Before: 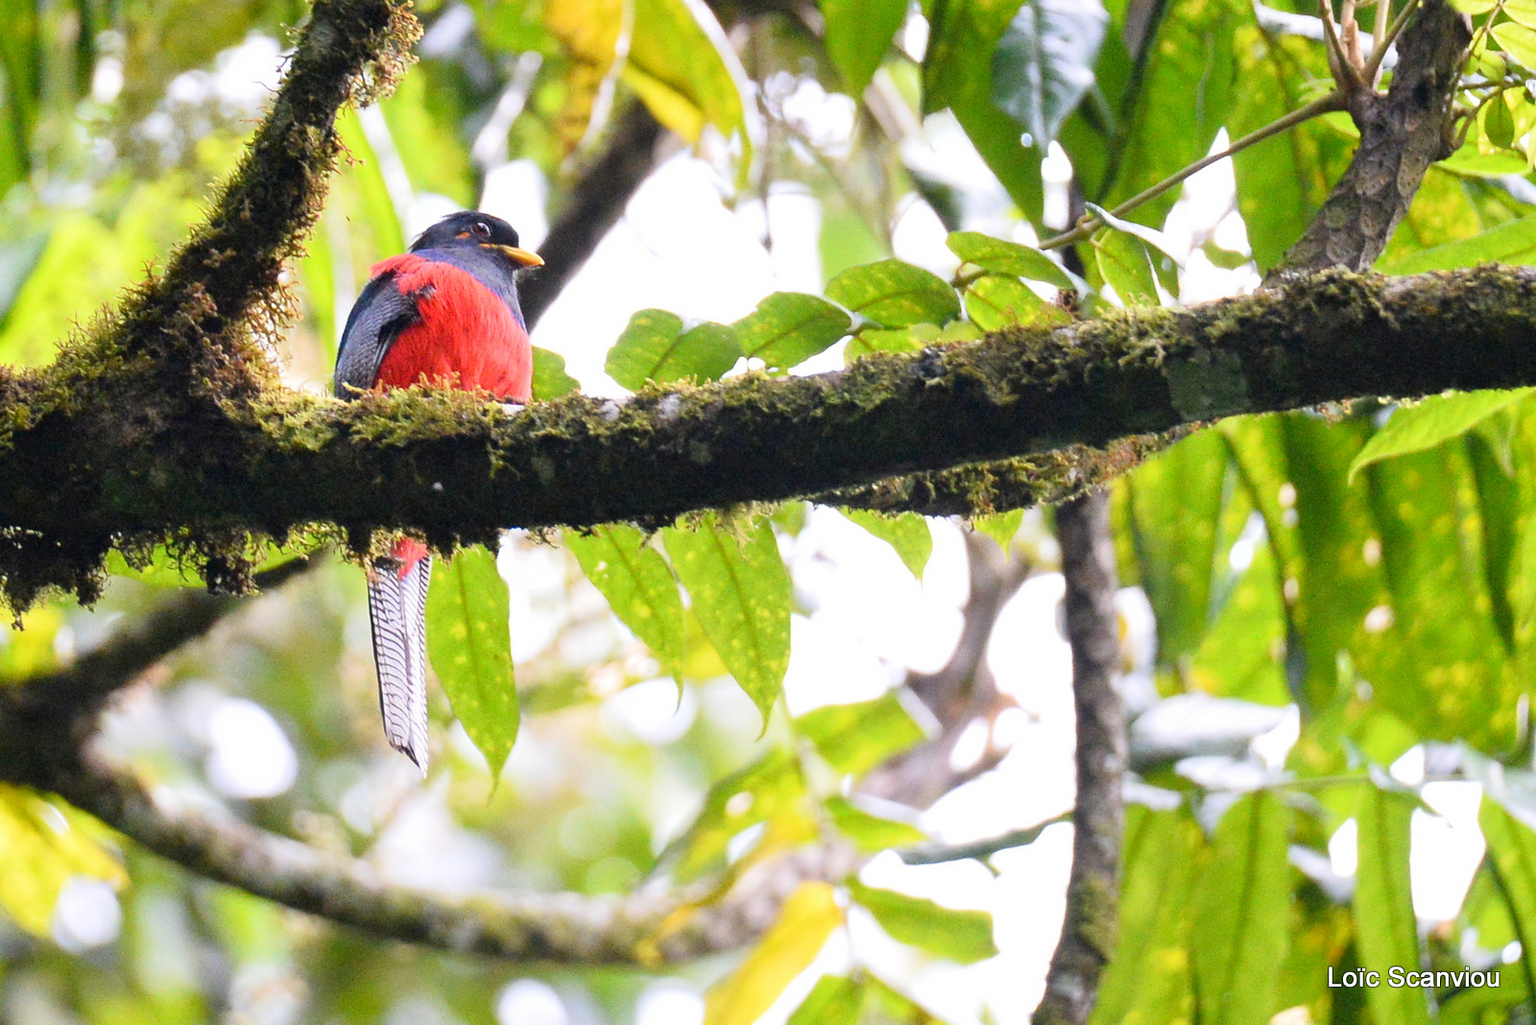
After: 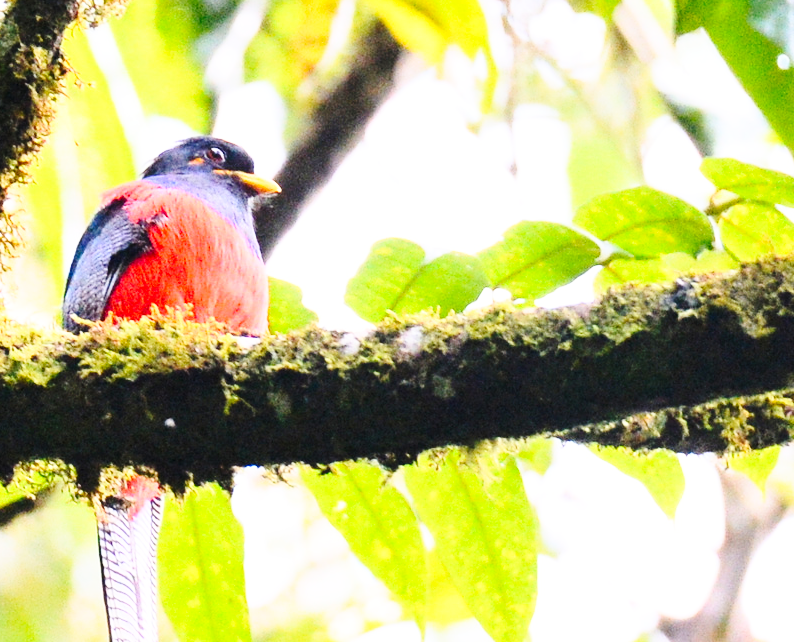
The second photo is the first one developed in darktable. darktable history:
crop: left 17.919%, top 7.882%, right 32.444%, bottom 31.988%
tone equalizer: edges refinement/feathering 500, mask exposure compensation -1.57 EV, preserve details no
base curve: curves: ch0 [(0, 0) (0.028, 0.03) (0.121, 0.232) (0.46, 0.748) (0.859, 0.968) (1, 1)], preserve colors none
contrast brightness saturation: contrast 0.204, brightness 0.141, saturation 0.137
